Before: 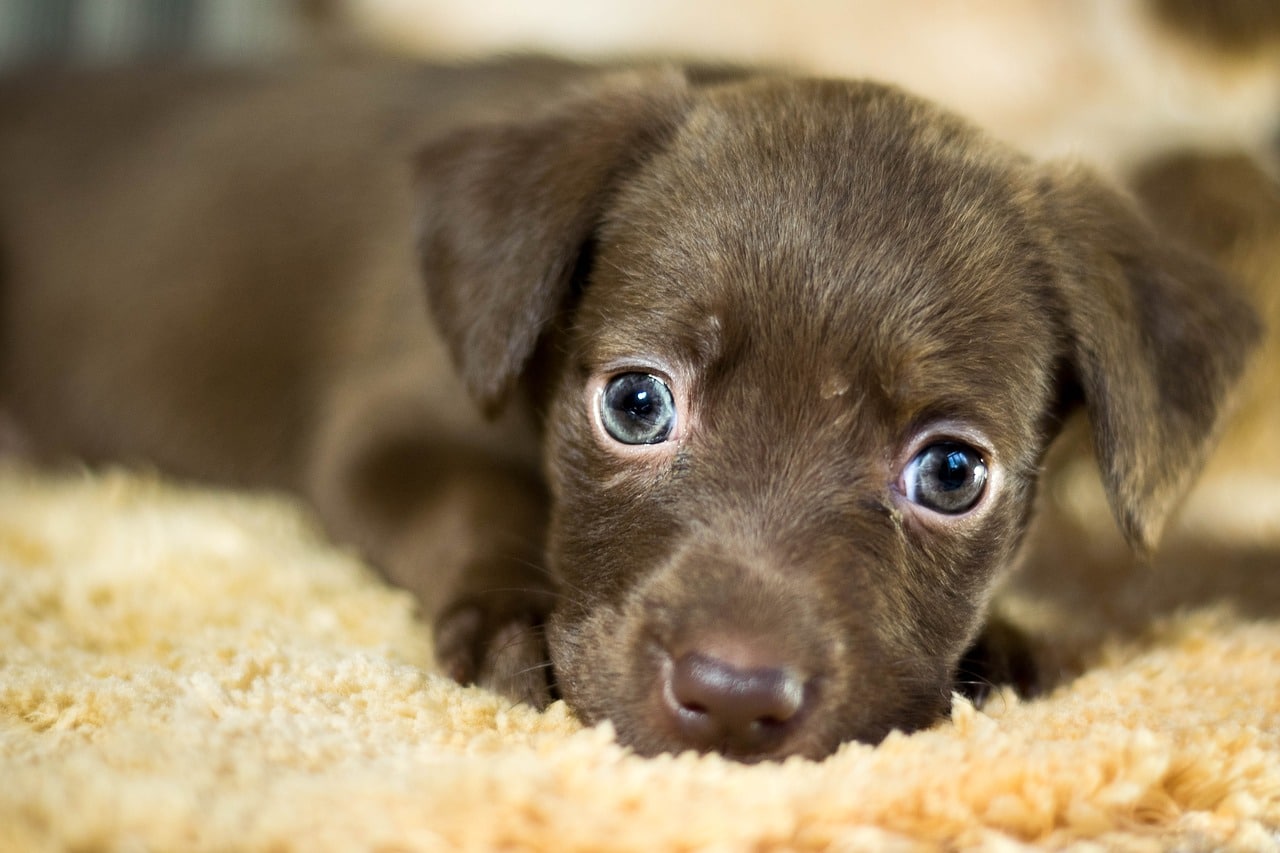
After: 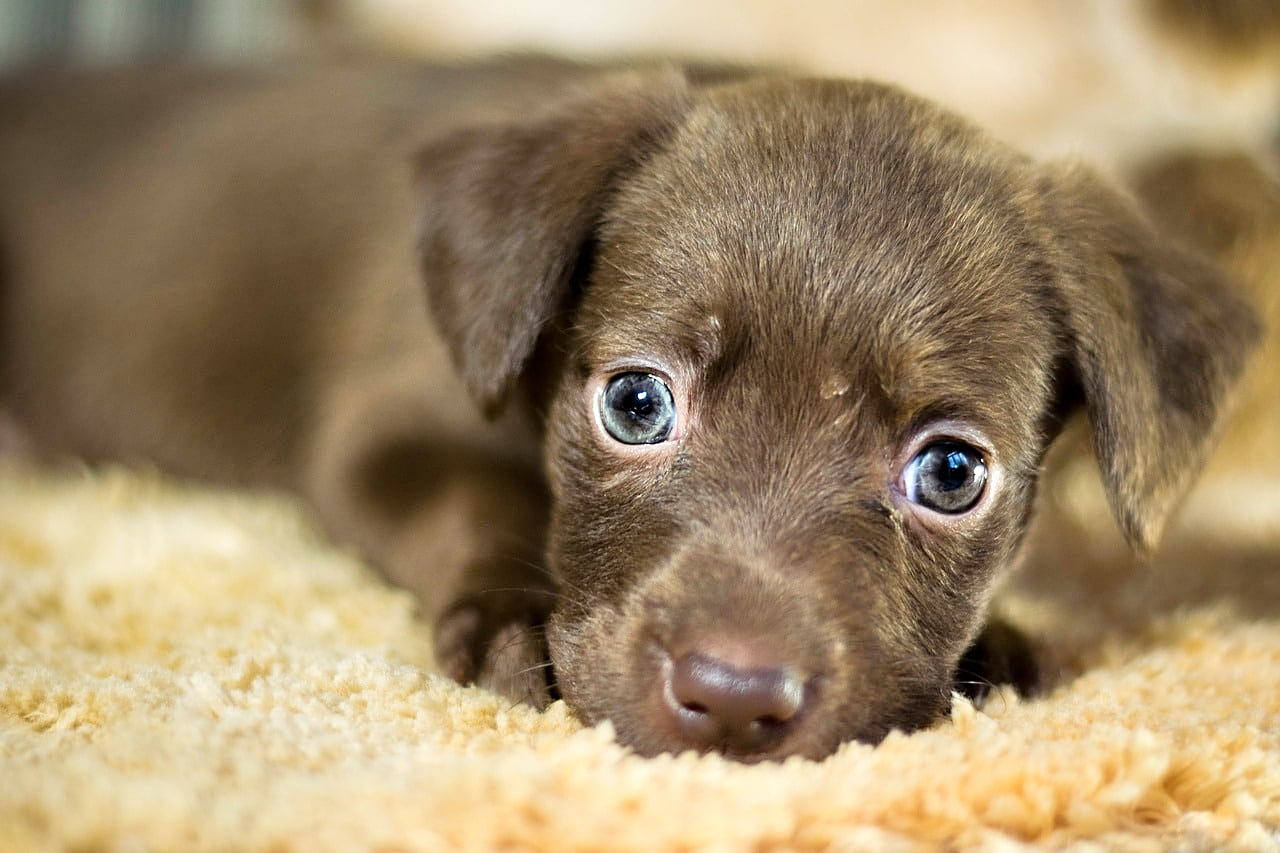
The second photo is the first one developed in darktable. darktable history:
tone equalizer: -8 EV 0.001 EV, -7 EV -0.004 EV, -6 EV 0.009 EV, -5 EV 0.032 EV, -4 EV 0.276 EV, -3 EV 0.644 EV, -2 EV 0.584 EV, -1 EV 0.187 EV, +0 EV 0.024 EV
sharpen: on, module defaults
